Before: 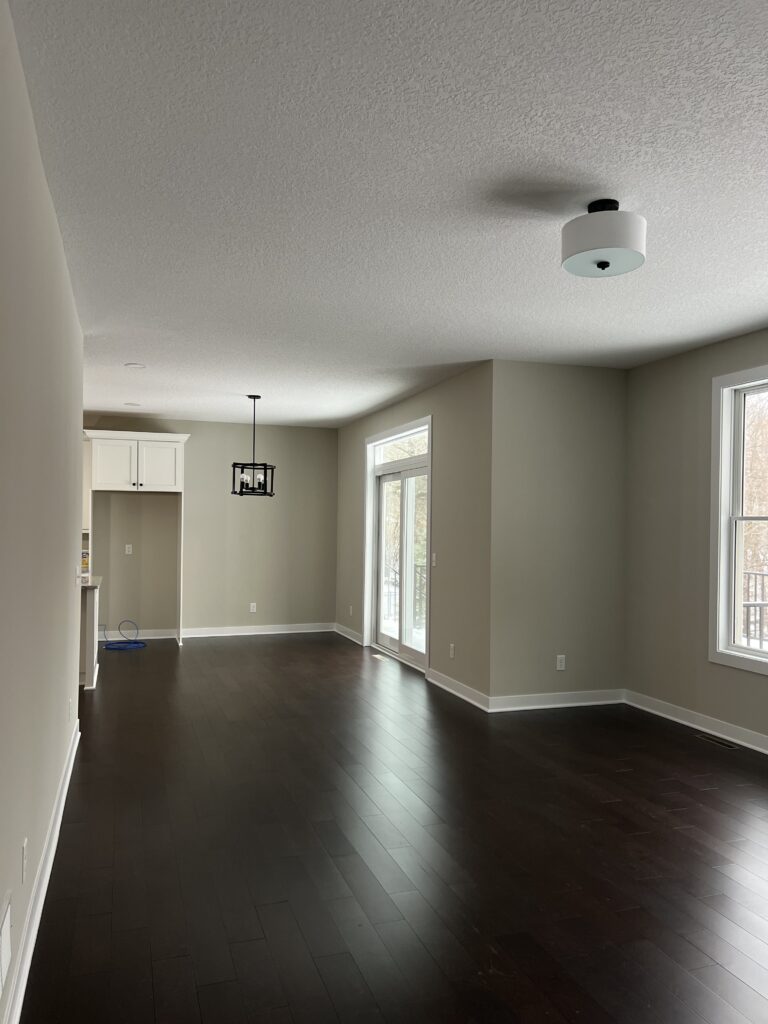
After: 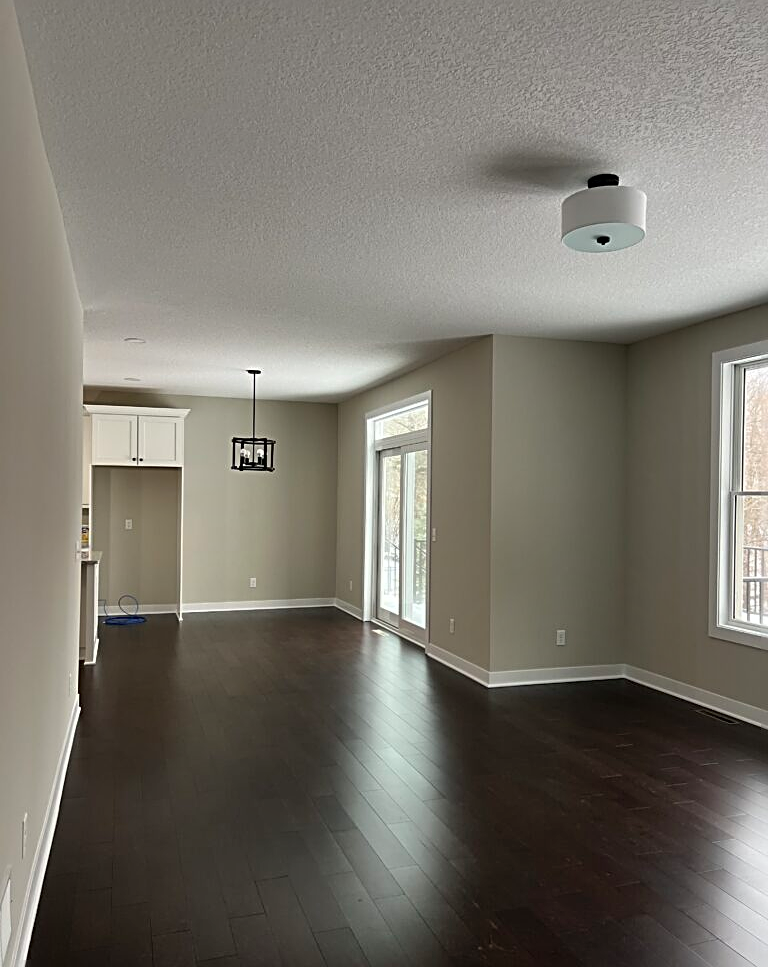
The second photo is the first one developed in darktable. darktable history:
crop and rotate: top 2.479%, bottom 3.018%
sharpen: radius 2.543, amount 0.636
shadows and highlights: low approximation 0.01, soften with gaussian
